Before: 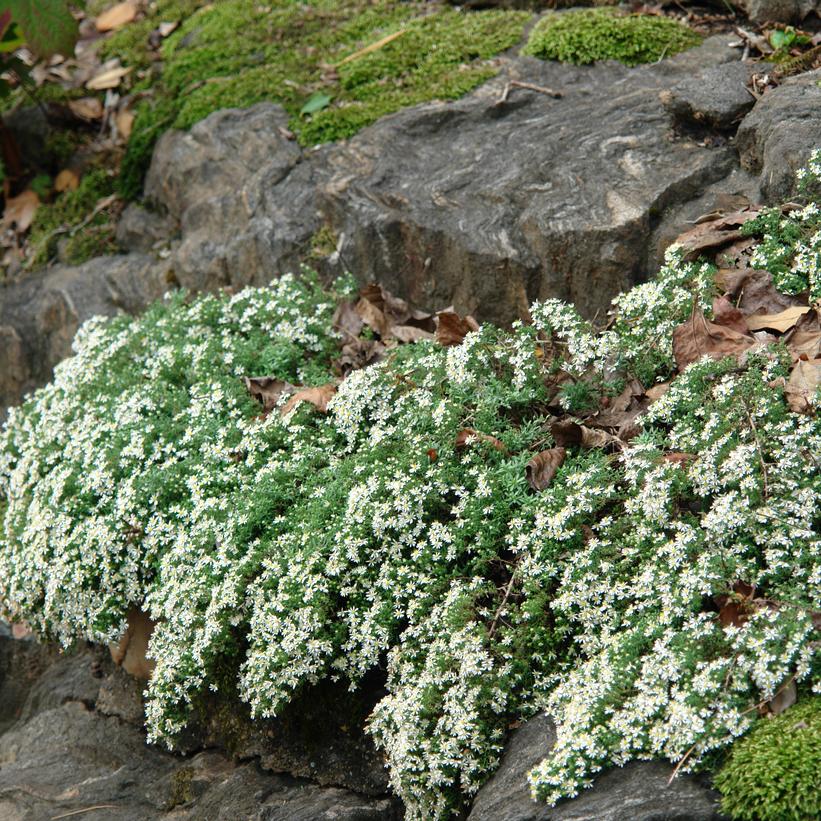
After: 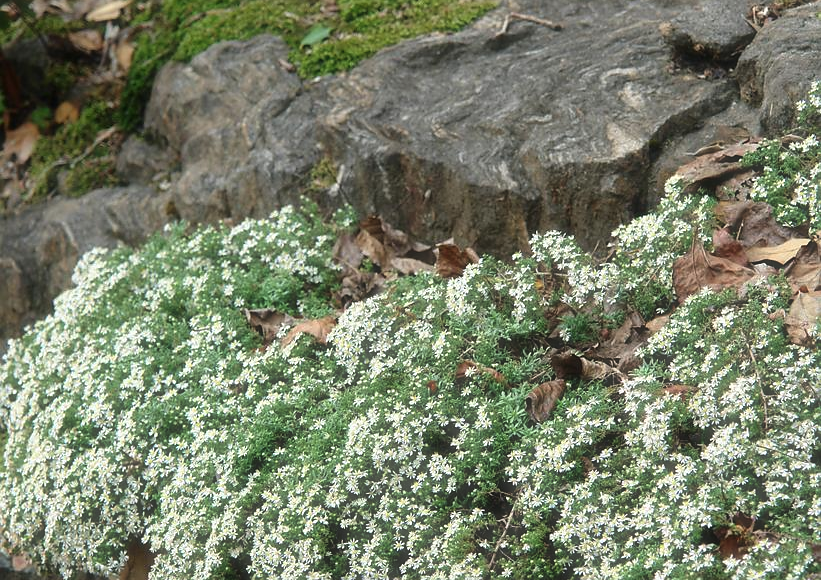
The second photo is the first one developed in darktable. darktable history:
sharpen: radius 1, threshold 1
crop and rotate: top 8.293%, bottom 20.996%
haze removal: strength -0.1, adaptive false
